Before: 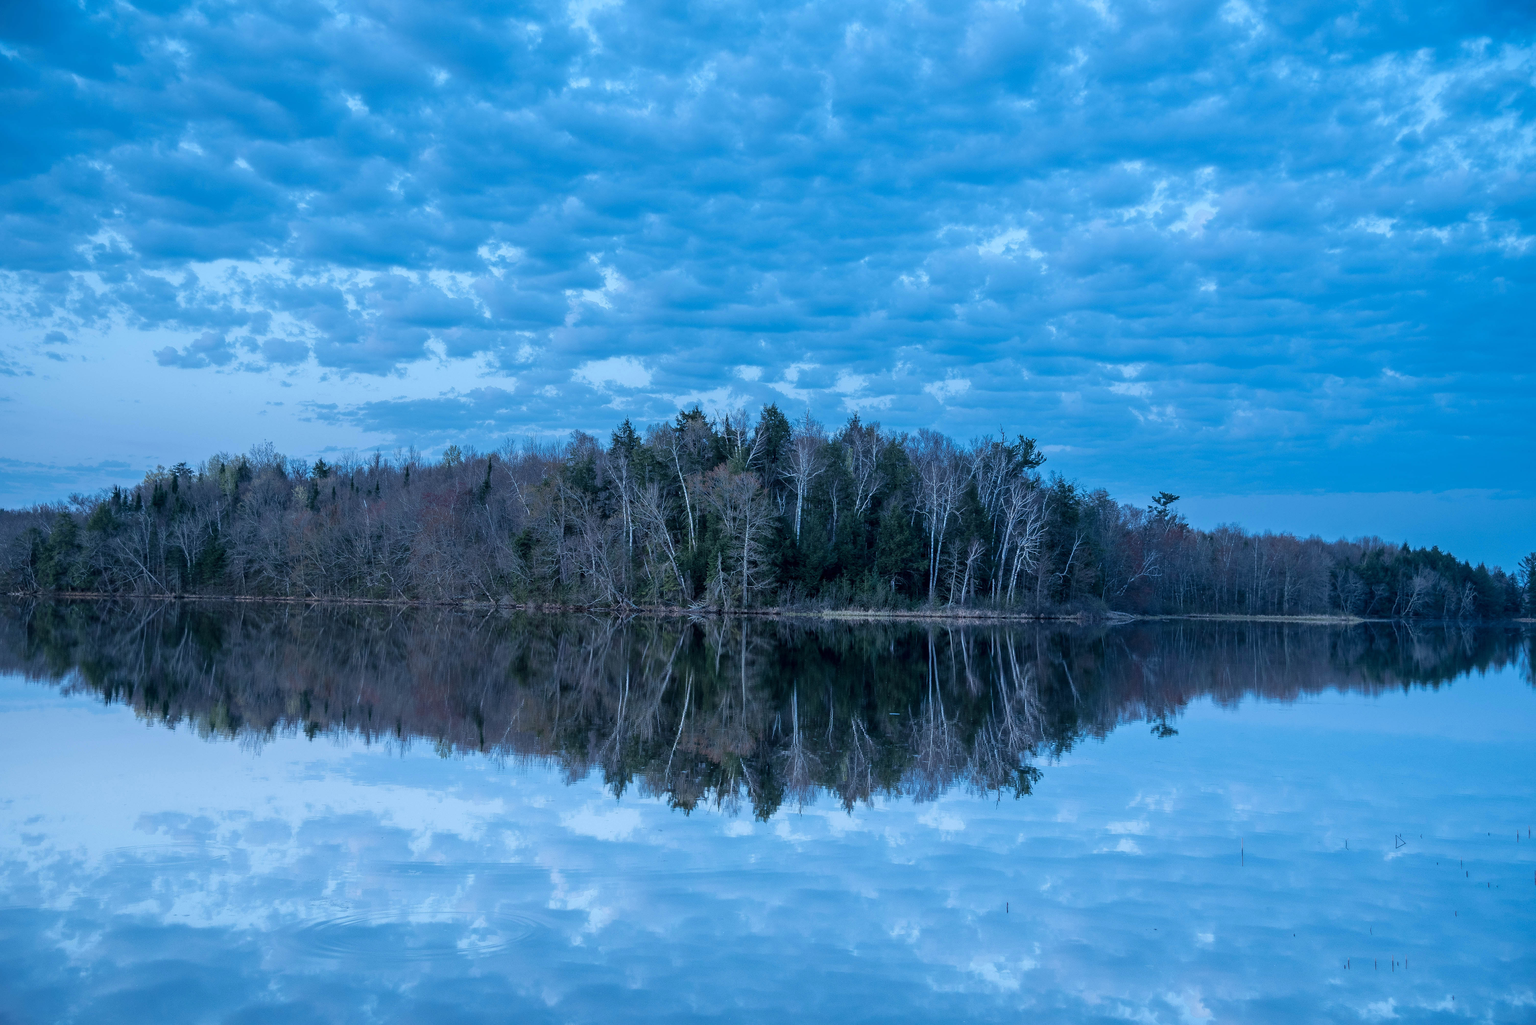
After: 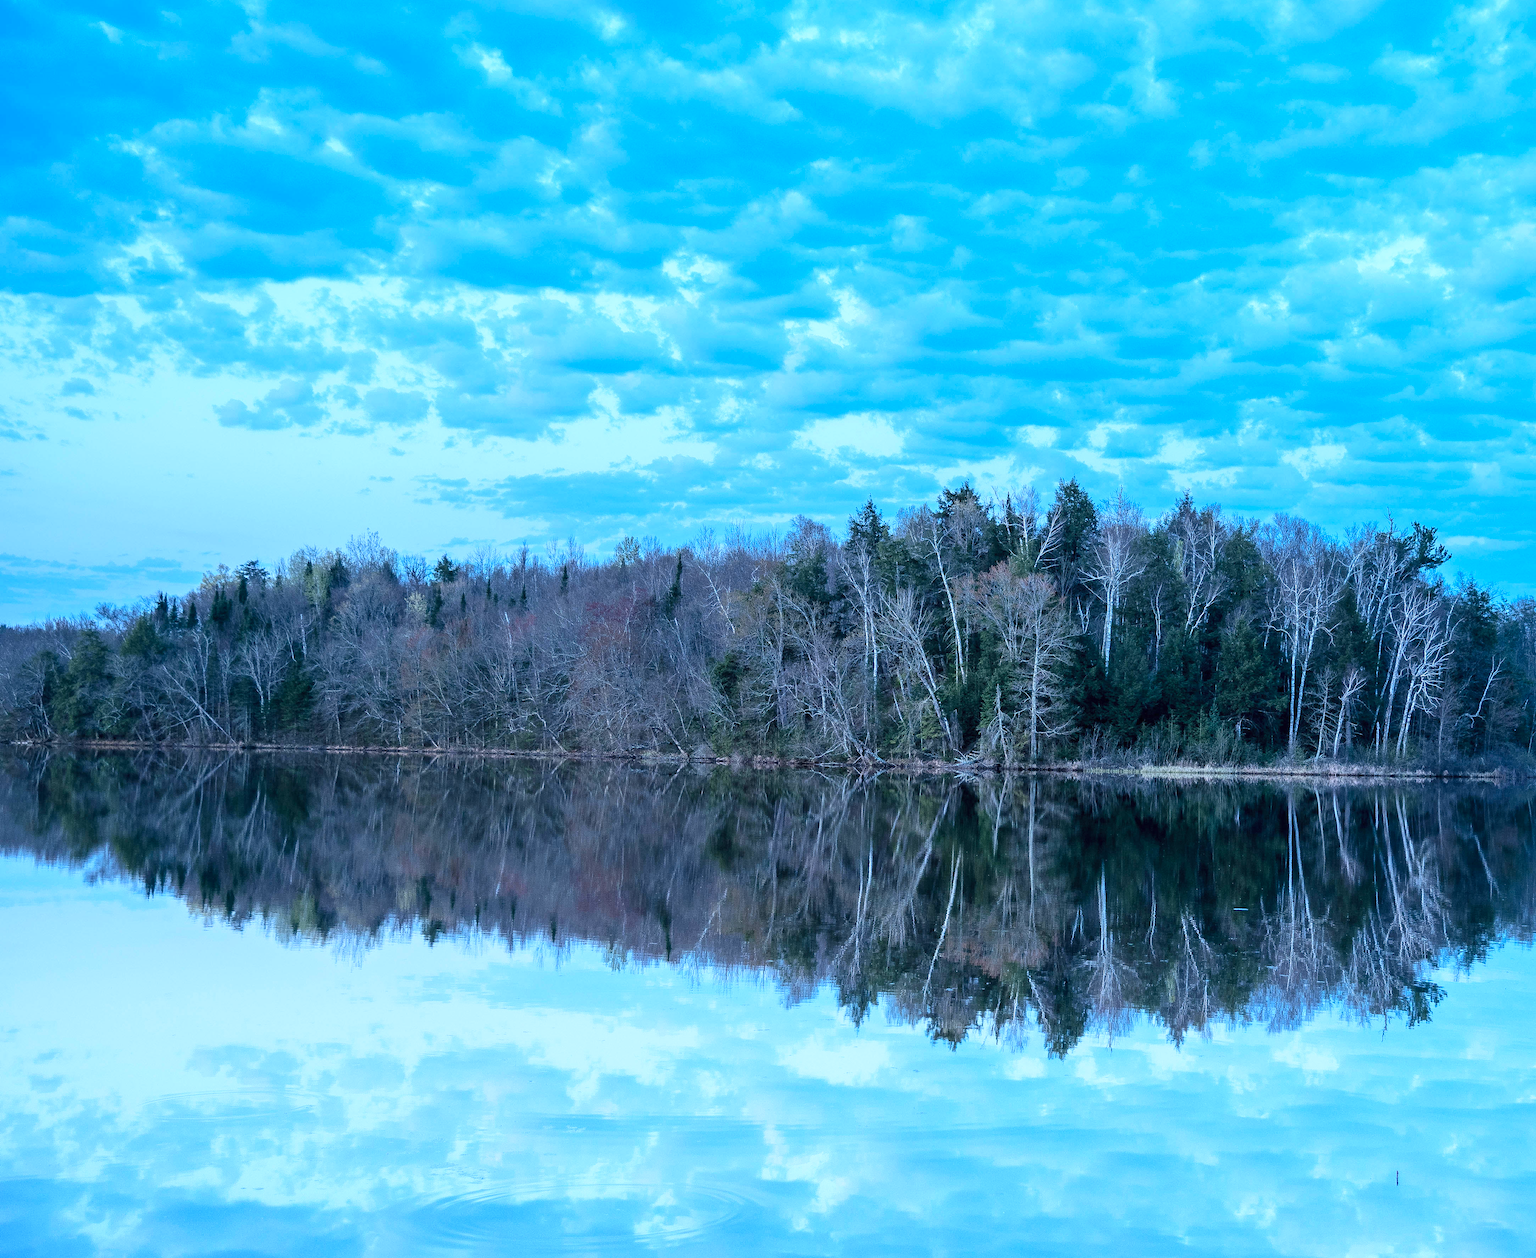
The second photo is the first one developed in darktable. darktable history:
base curve: curves: ch0 [(0, 0) (0.666, 0.806) (1, 1)], exposure shift 0.01, preserve colors none
contrast brightness saturation: contrast 0.202, brightness 0.156, saturation 0.221
crop: top 5.744%, right 27.884%, bottom 5.763%
tone equalizer: edges refinement/feathering 500, mask exposure compensation -1.57 EV, preserve details no
